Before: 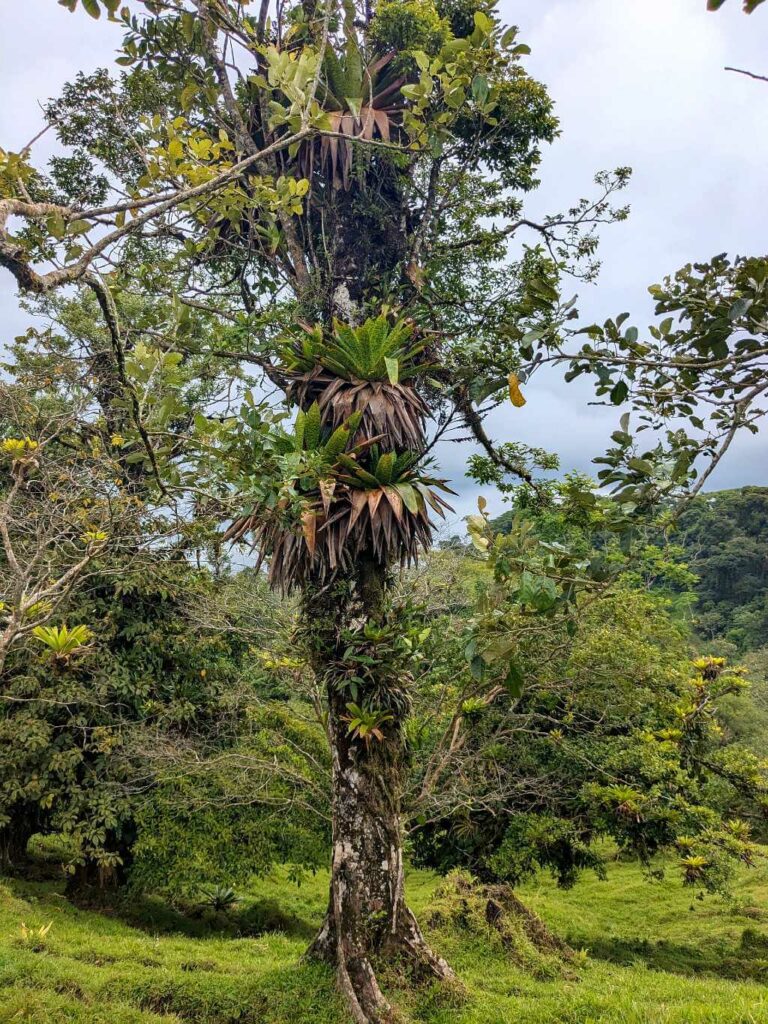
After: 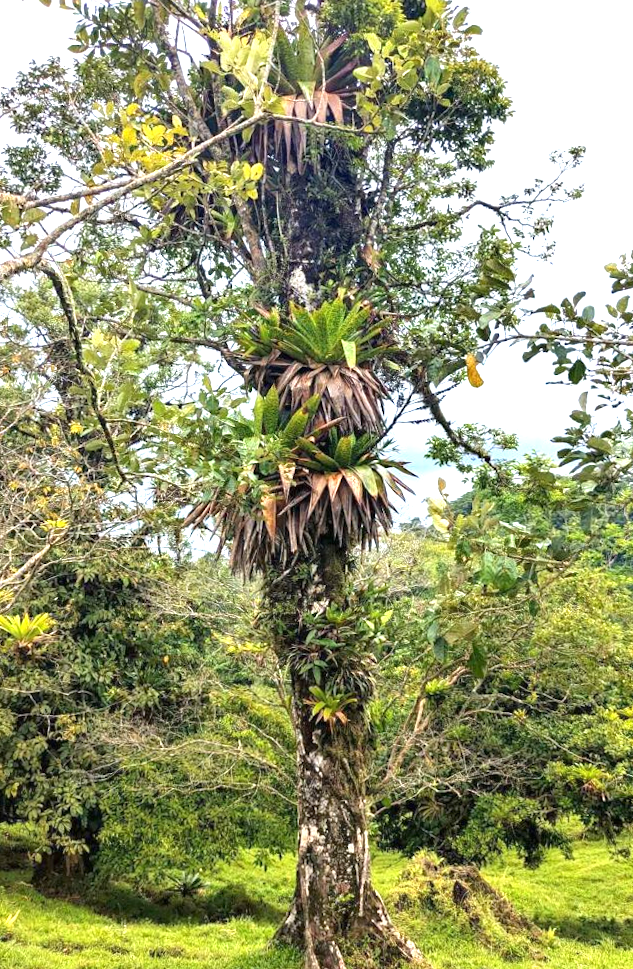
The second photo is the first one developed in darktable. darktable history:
exposure: black level correction 0, exposure 1.2 EV, compensate highlight preservation false
crop and rotate: angle 1°, left 4.281%, top 0.642%, right 11.383%, bottom 2.486%
